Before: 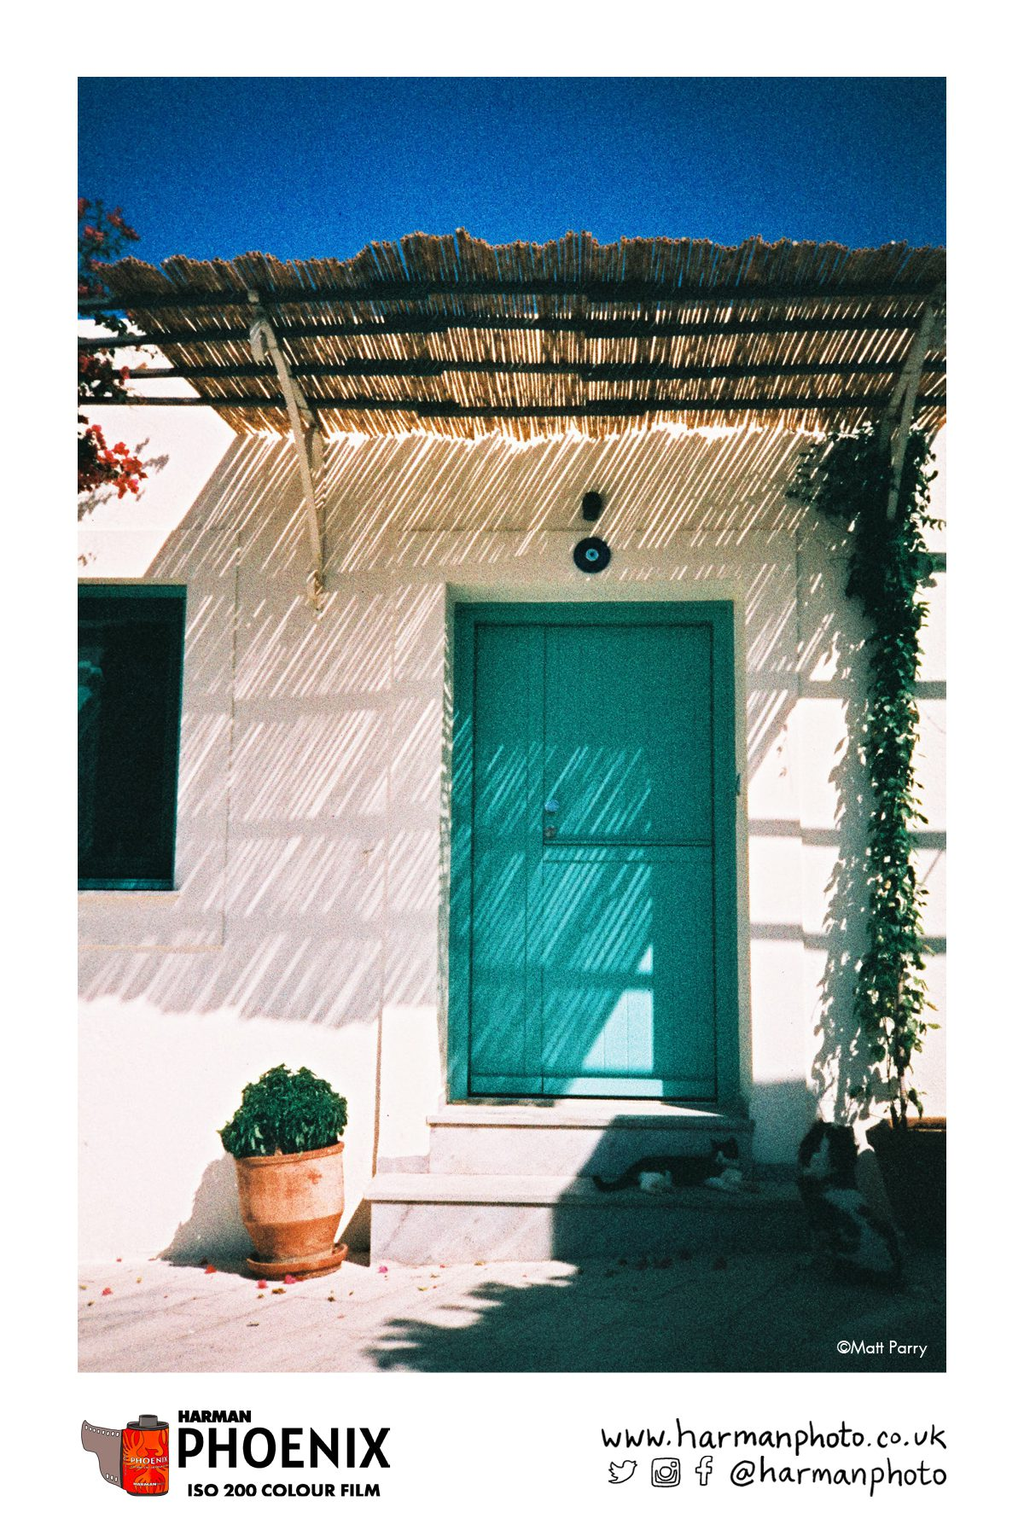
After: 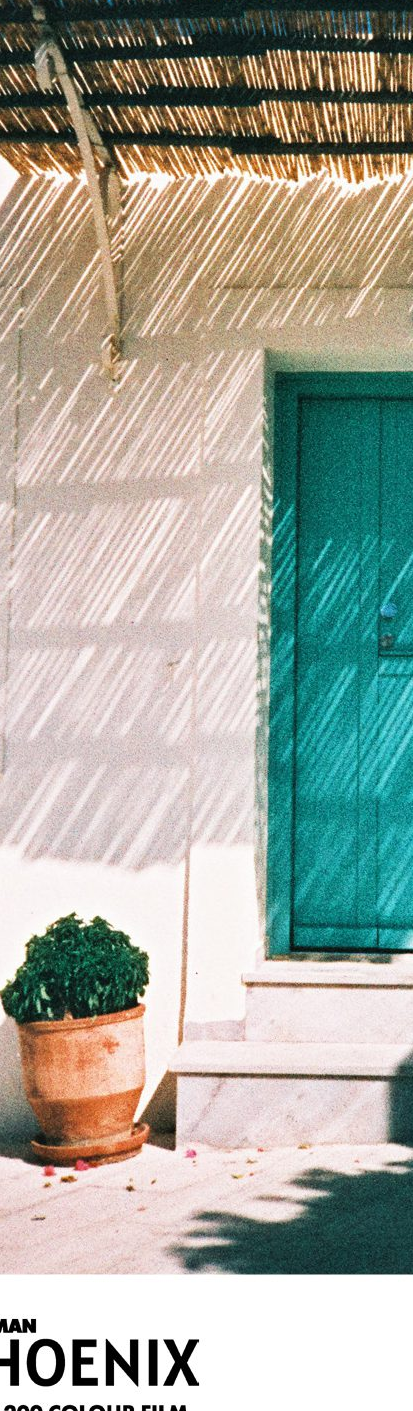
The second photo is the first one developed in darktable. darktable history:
crop and rotate: left 21.576%, top 18.599%, right 43.964%, bottom 3%
